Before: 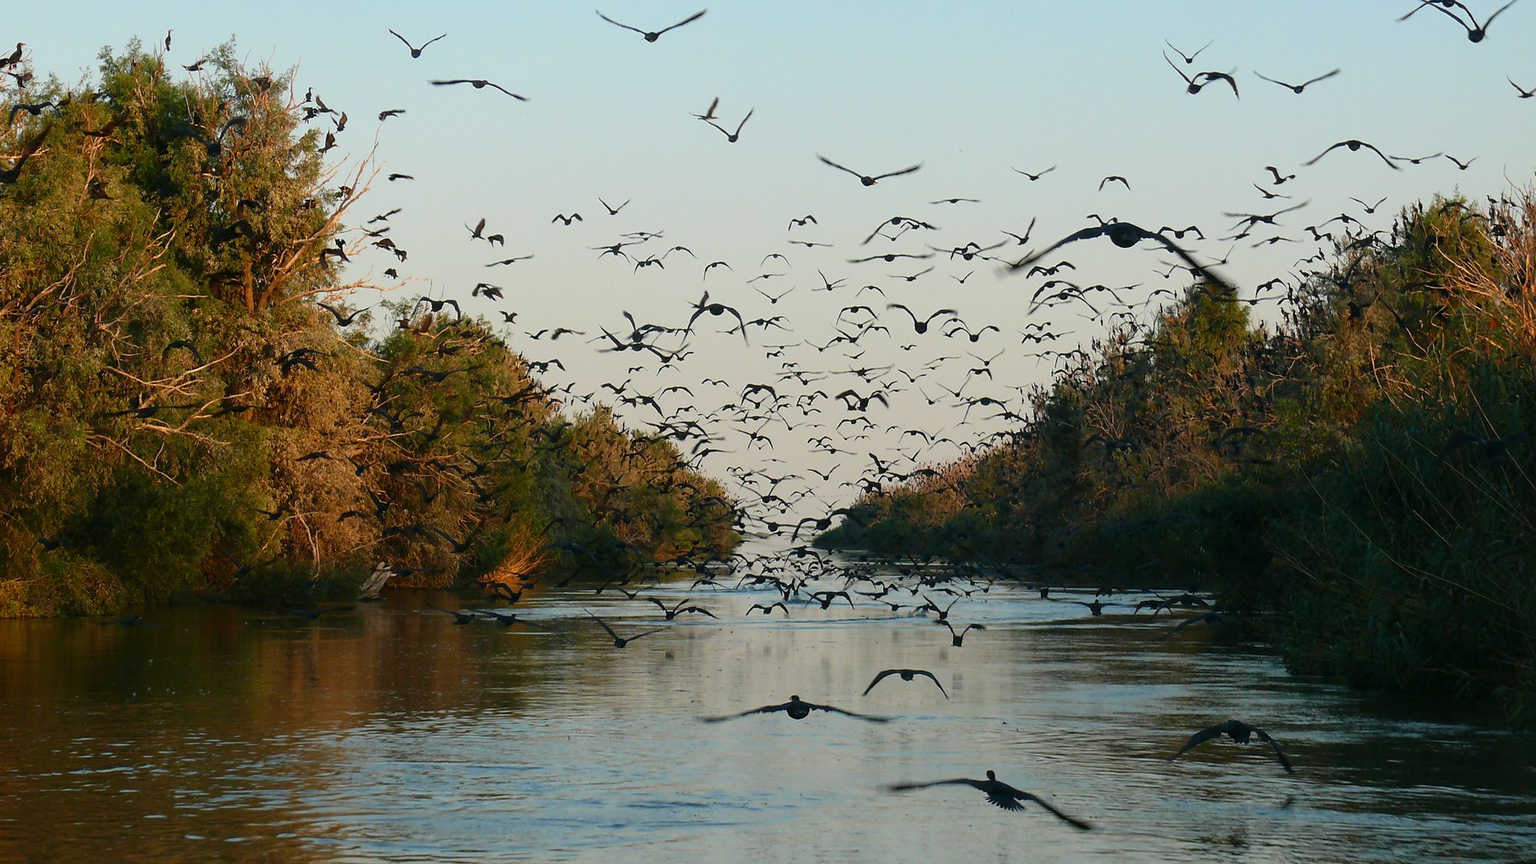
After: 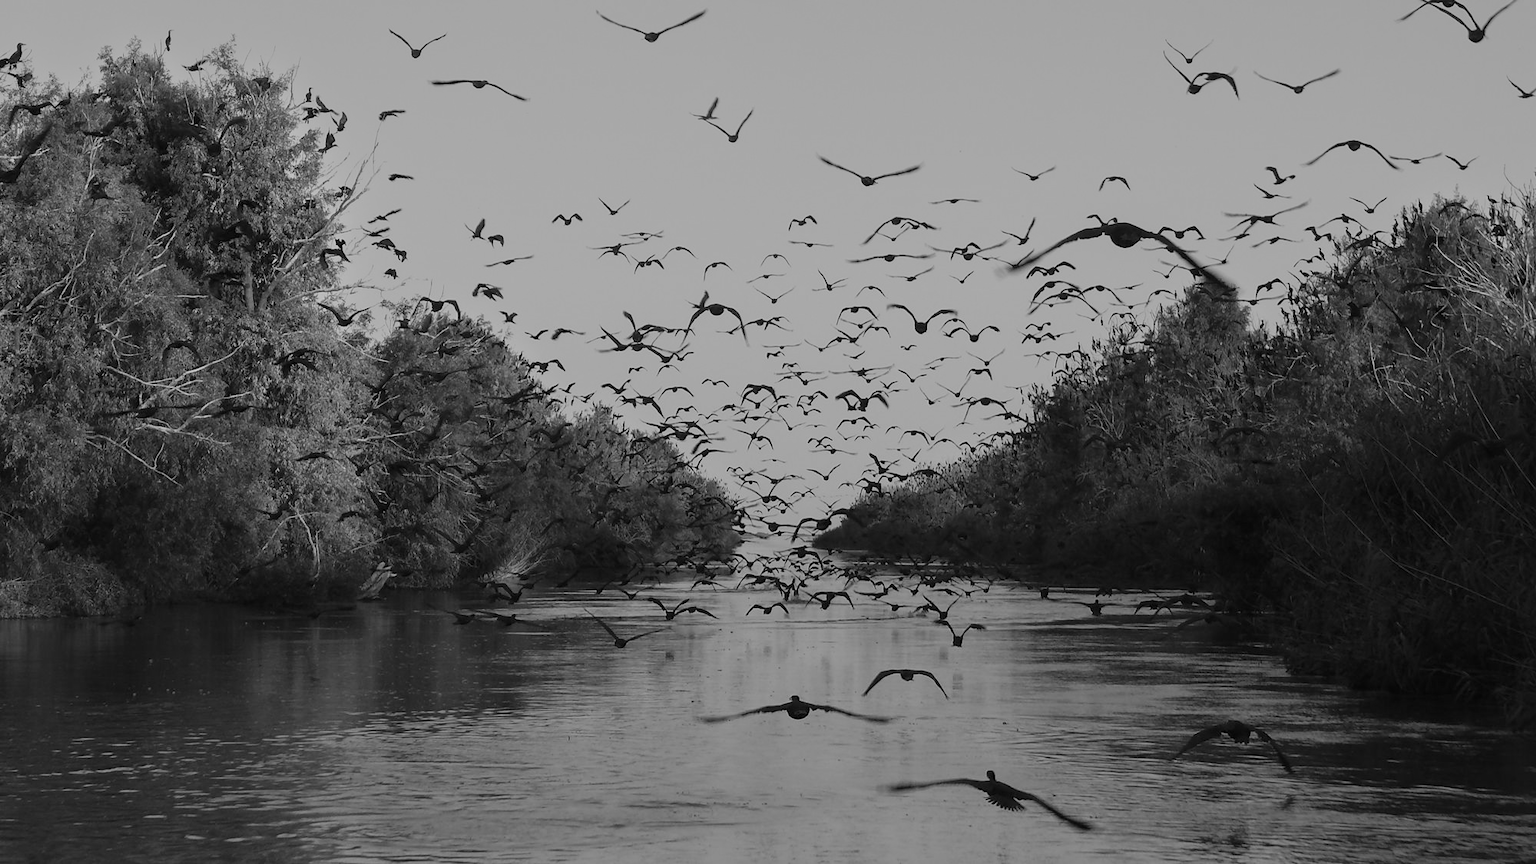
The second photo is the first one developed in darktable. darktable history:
monochrome: a 79.32, b 81.83, size 1.1
base curve: curves: ch0 [(0, 0) (0.088, 0.125) (0.176, 0.251) (0.354, 0.501) (0.613, 0.749) (1, 0.877)], preserve colors none
